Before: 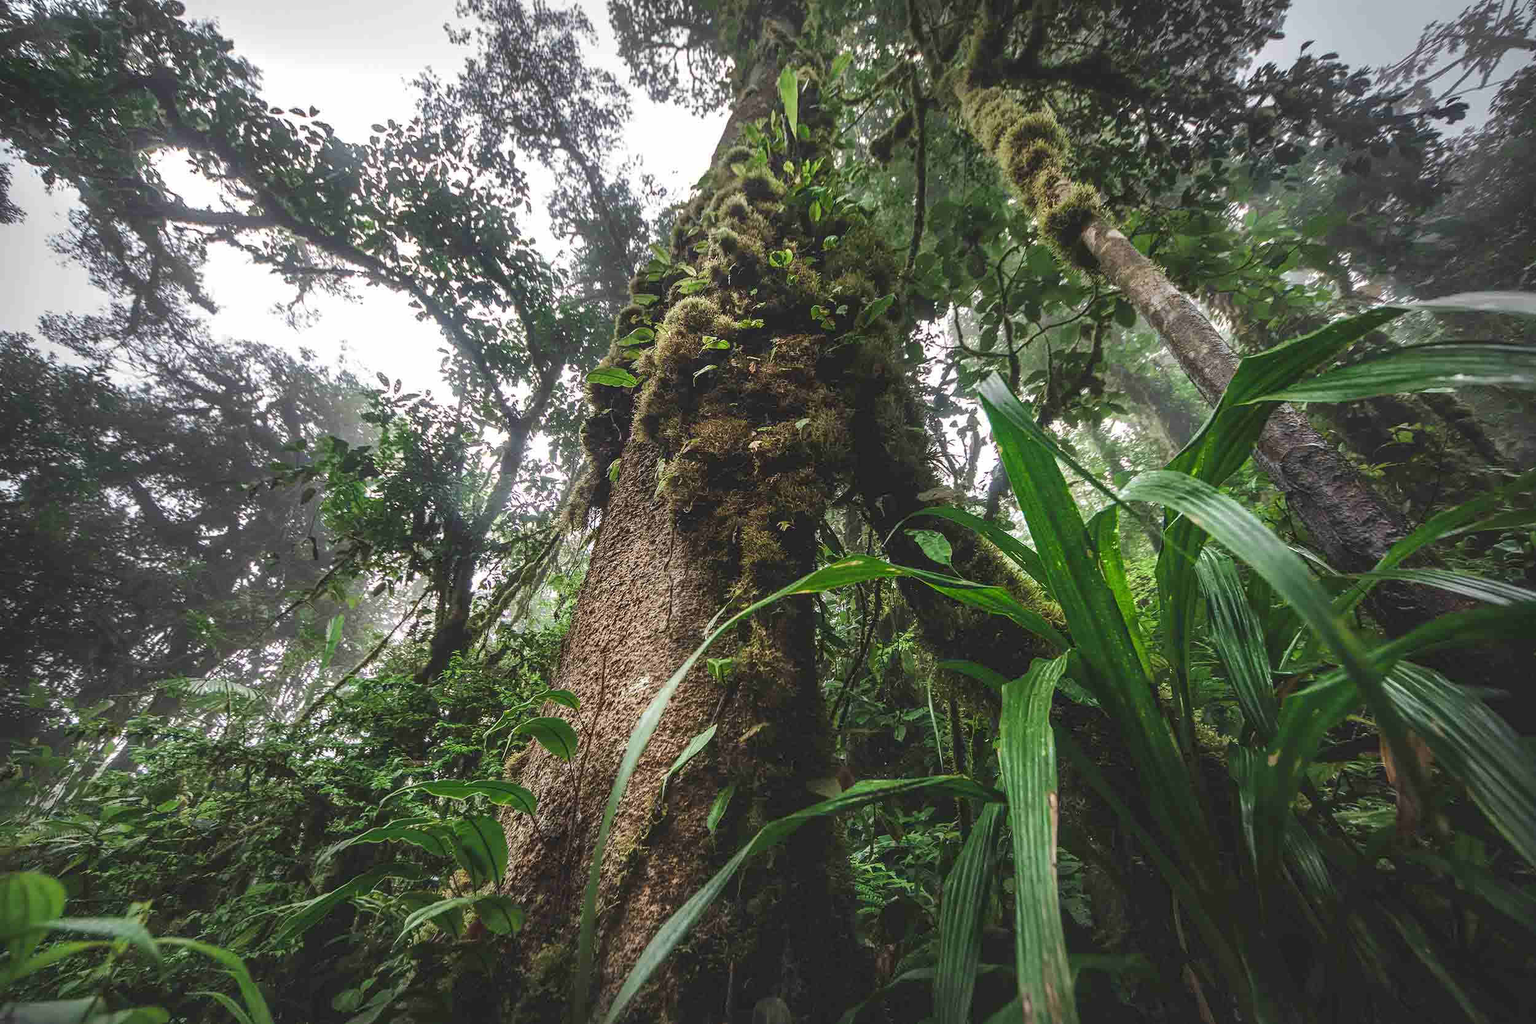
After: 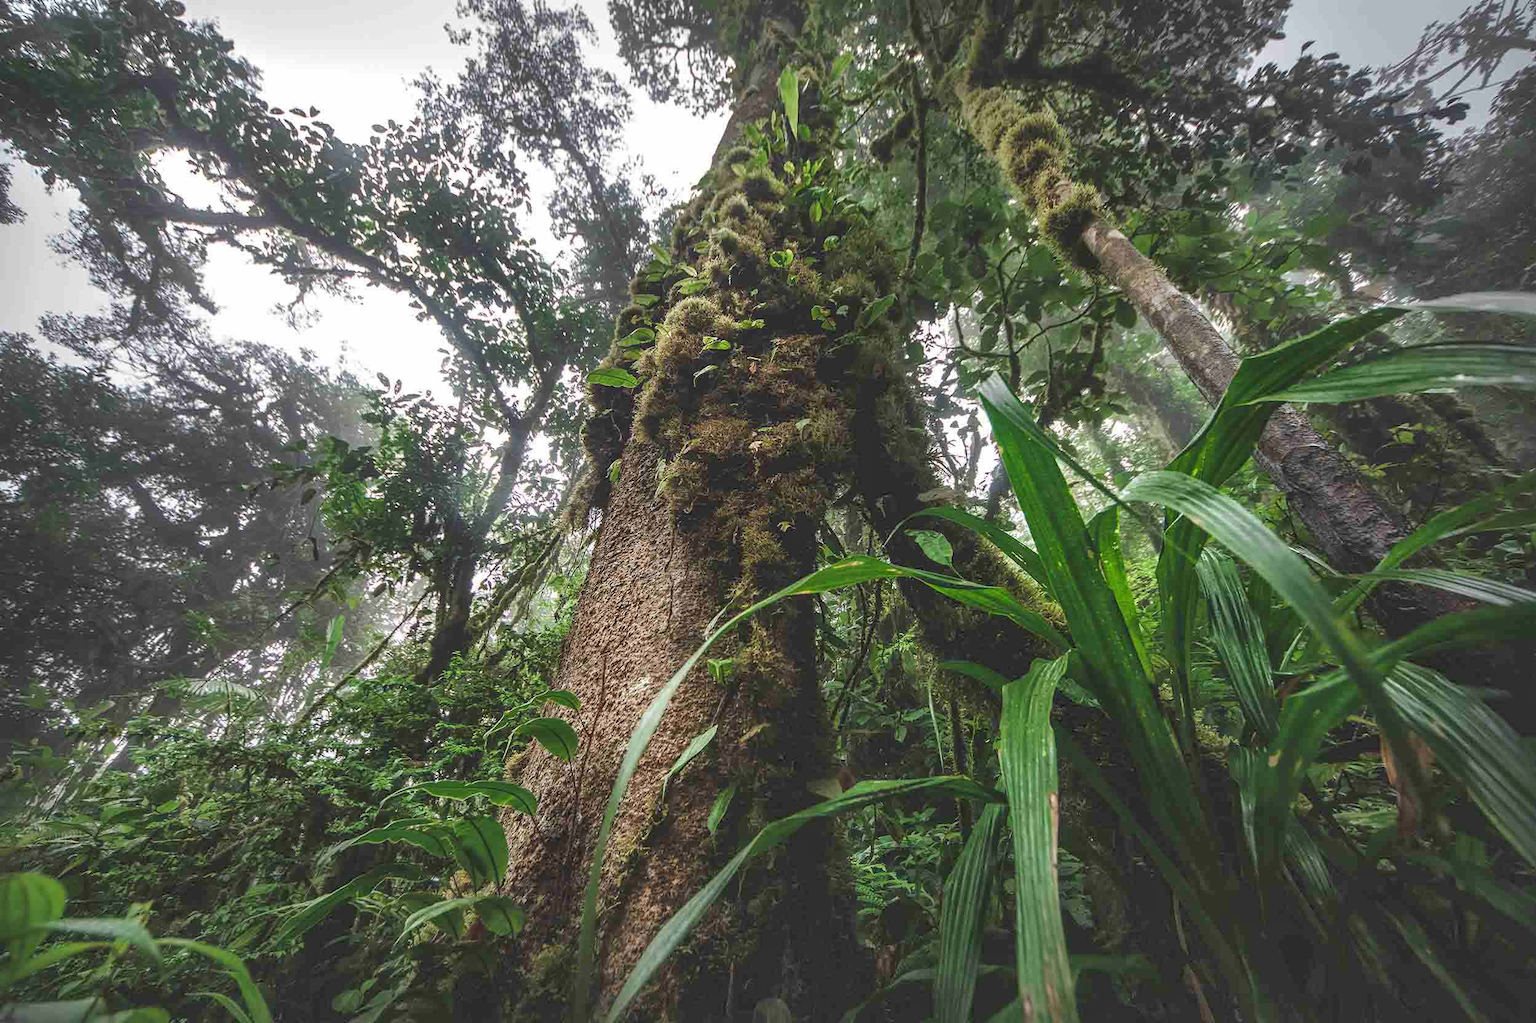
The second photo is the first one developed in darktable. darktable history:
shadows and highlights: shadows 43.06, highlights 6.94
